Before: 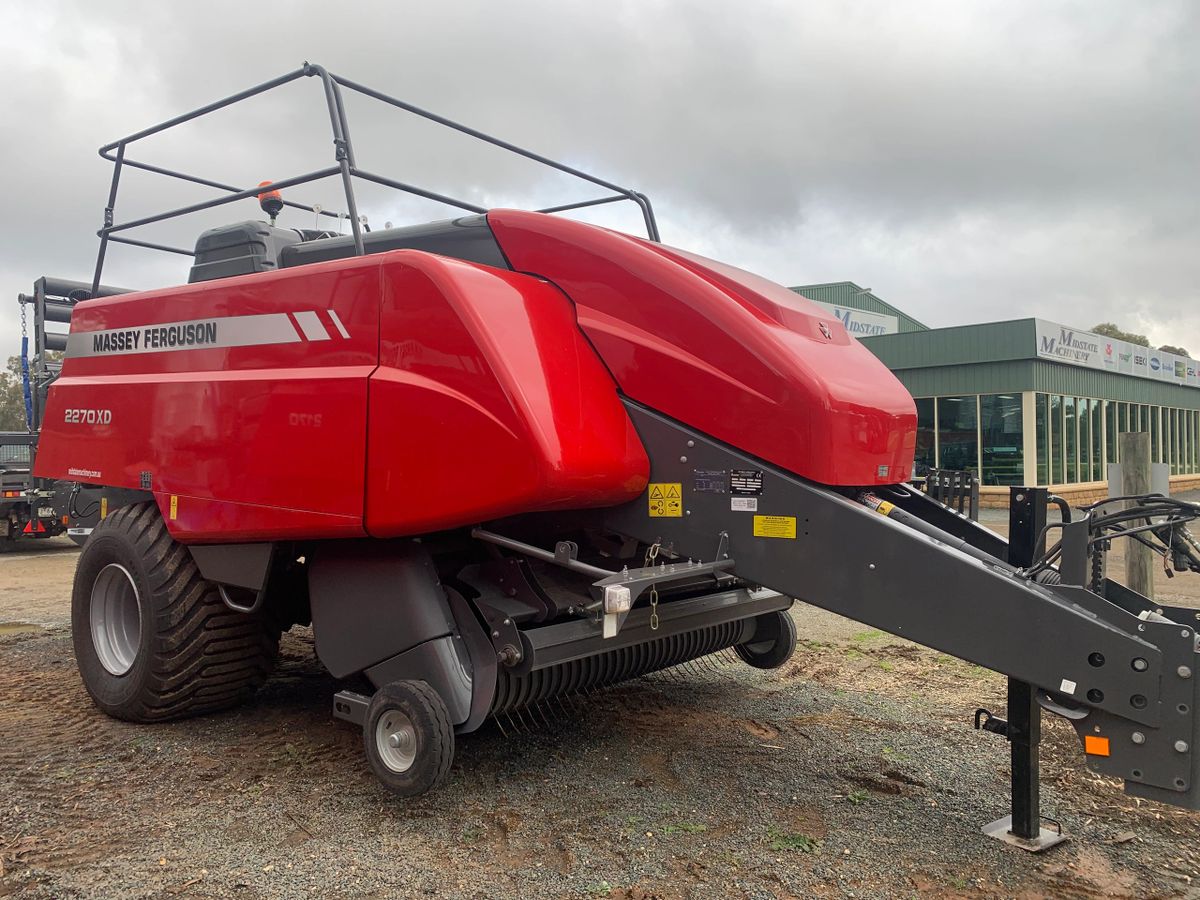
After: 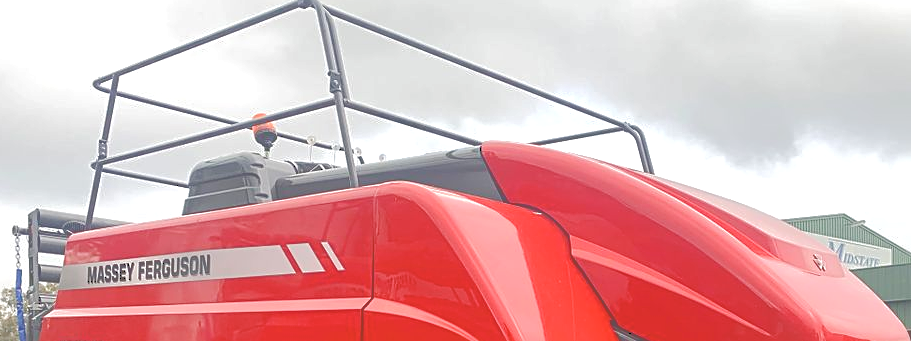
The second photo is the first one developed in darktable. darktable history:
tone curve: curves: ch0 [(0, 0) (0.003, 0.346) (0.011, 0.346) (0.025, 0.346) (0.044, 0.35) (0.069, 0.354) (0.1, 0.361) (0.136, 0.368) (0.177, 0.381) (0.224, 0.395) (0.277, 0.421) (0.335, 0.458) (0.399, 0.502) (0.468, 0.556) (0.543, 0.617) (0.623, 0.685) (0.709, 0.748) (0.801, 0.814) (0.898, 0.865) (1, 1)], color space Lab, independent channels, preserve colors none
crop: left 0.523%, top 7.65%, right 23.49%, bottom 54.44%
exposure: exposure 0.553 EV, compensate exposure bias true, compensate highlight preservation false
sharpen: on, module defaults
color balance rgb: perceptual saturation grading › global saturation 0.097%, perceptual saturation grading › highlights -32.192%, perceptual saturation grading › mid-tones 5.87%, perceptual saturation grading › shadows 18.06%, global vibrance 20%
